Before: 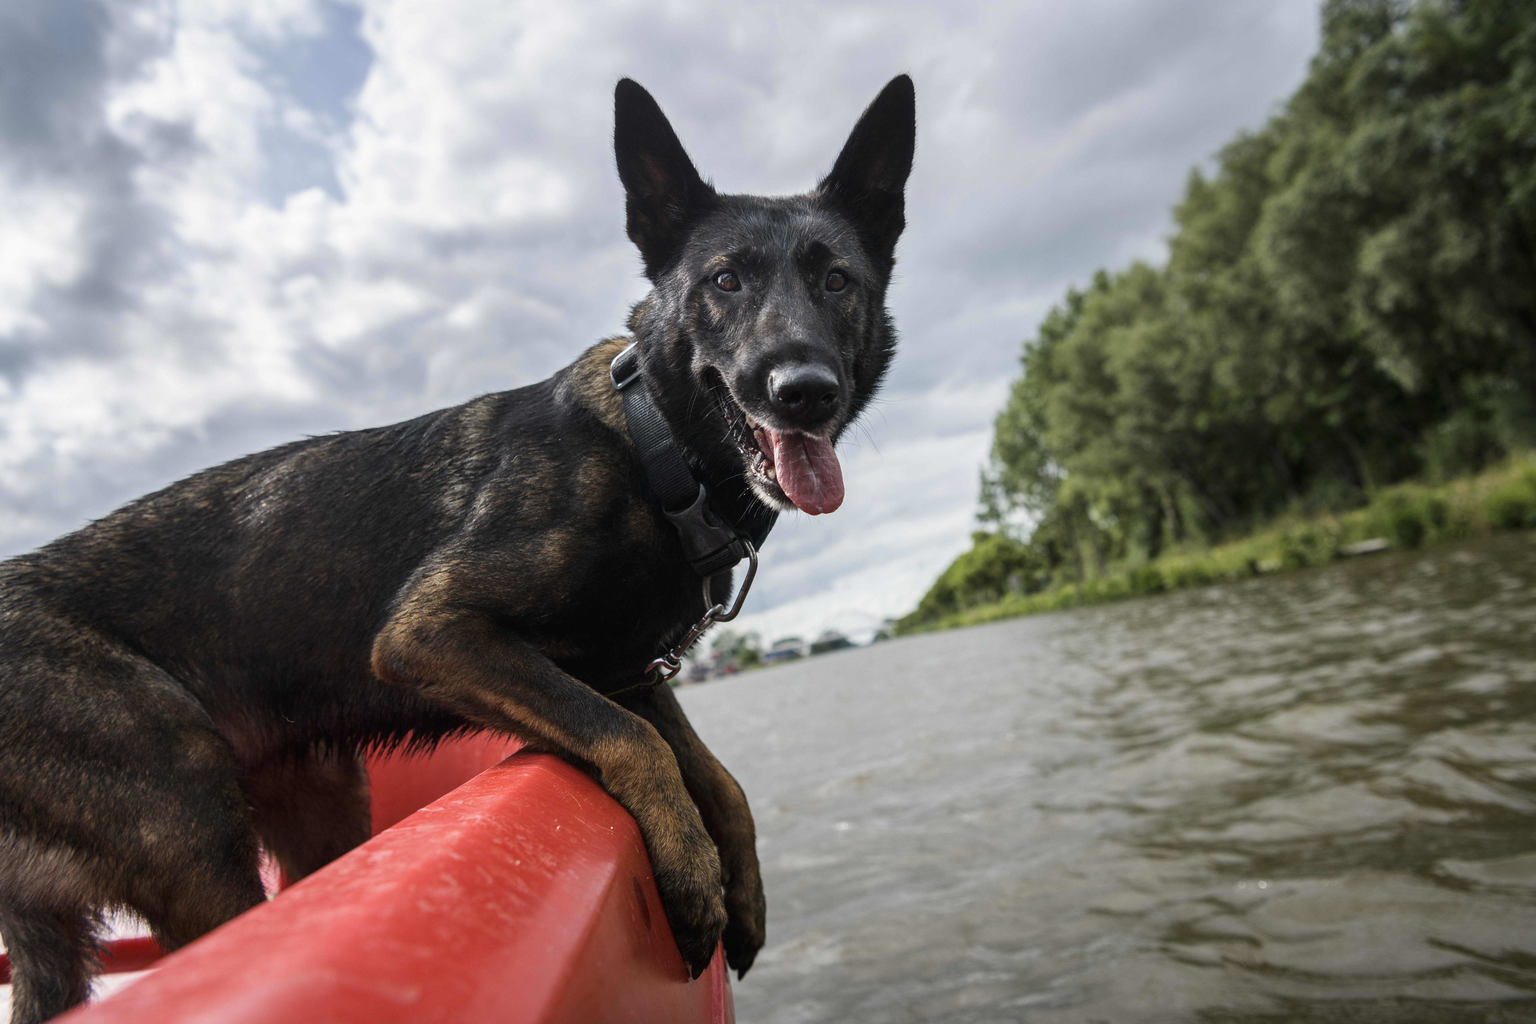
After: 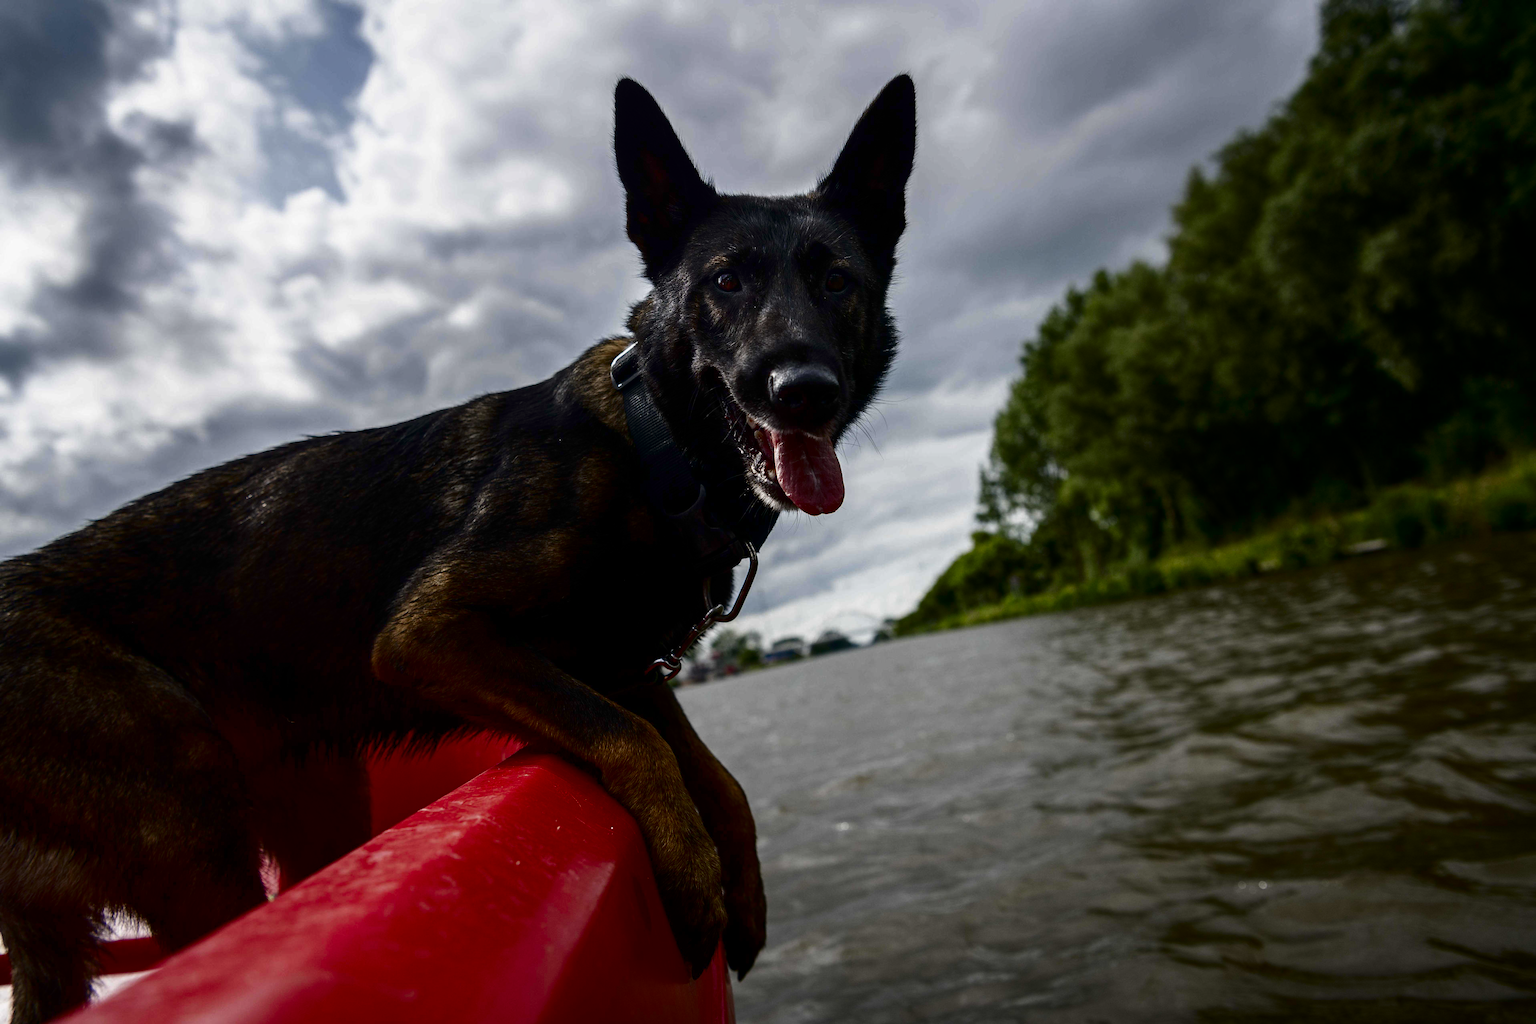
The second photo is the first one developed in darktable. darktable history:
shadows and highlights: shadows 0, highlights 40
contrast brightness saturation: contrast 0.09, brightness -0.59, saturation 0.17
